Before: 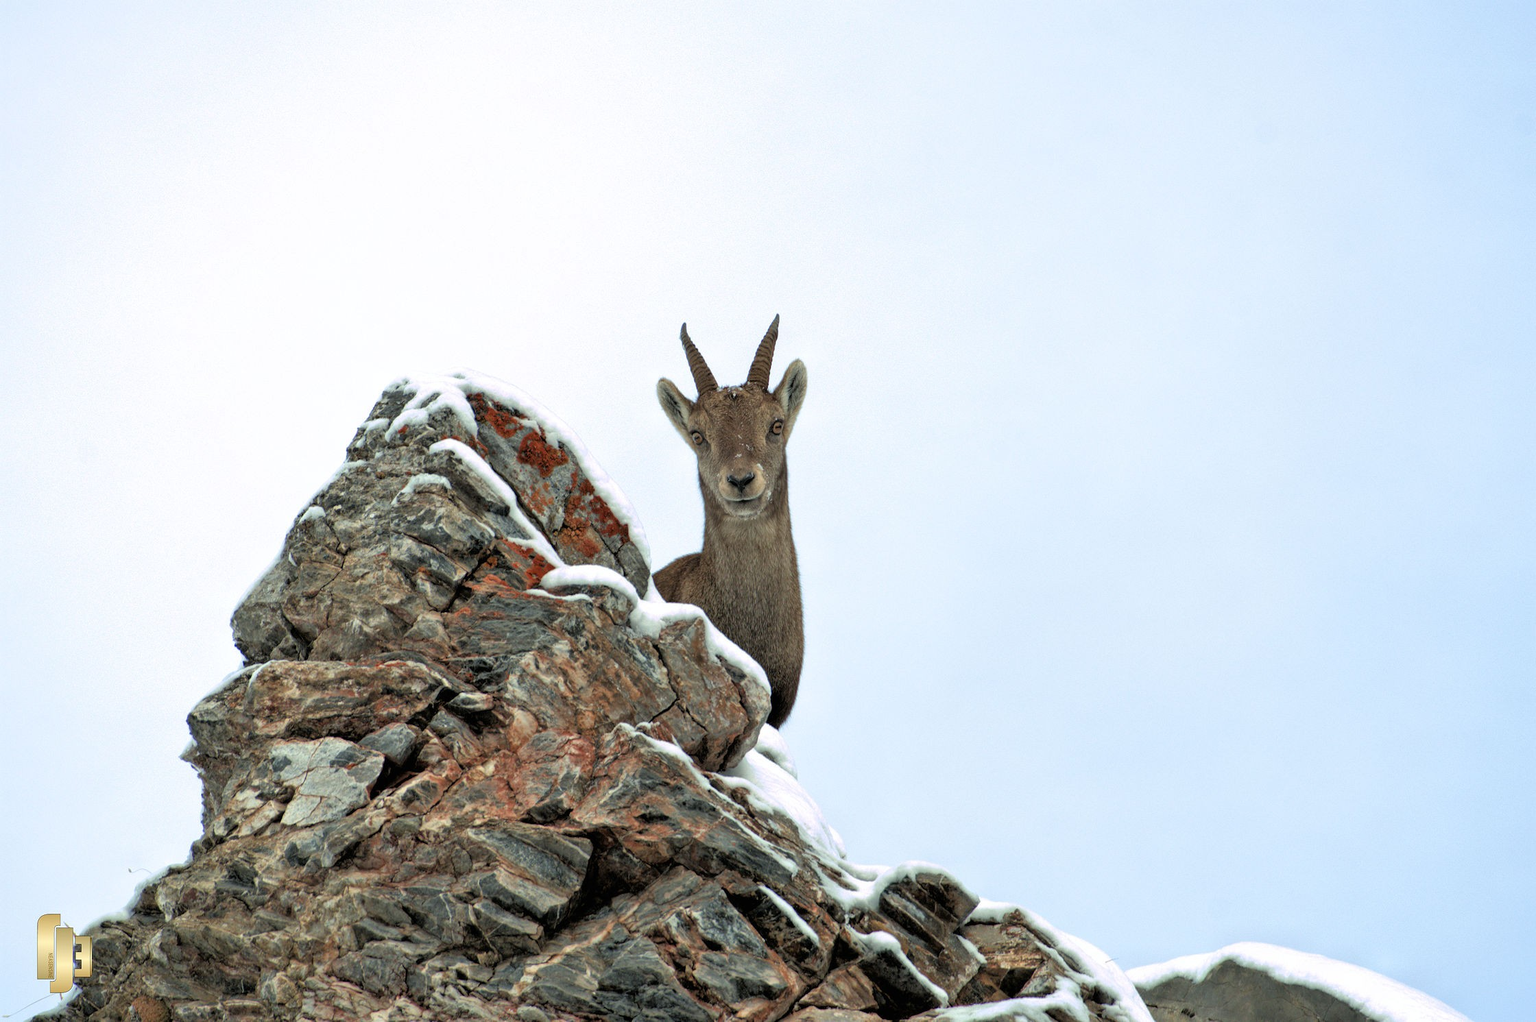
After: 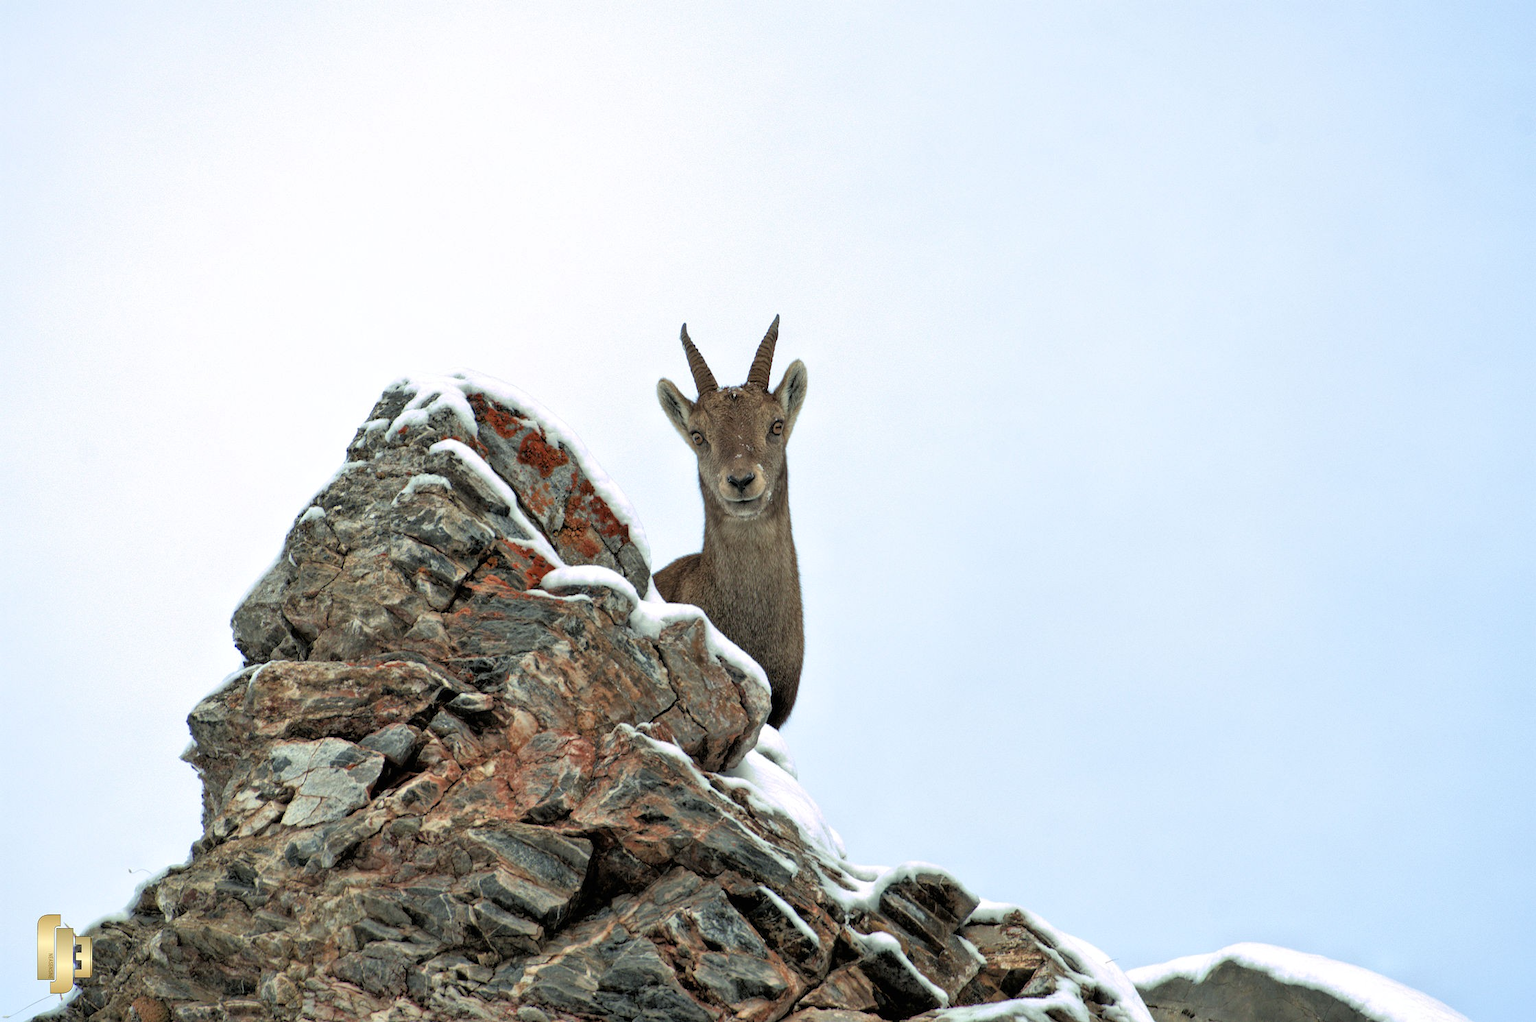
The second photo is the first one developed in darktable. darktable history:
tone equalizer: mask exposure compensation -0.499 EV
